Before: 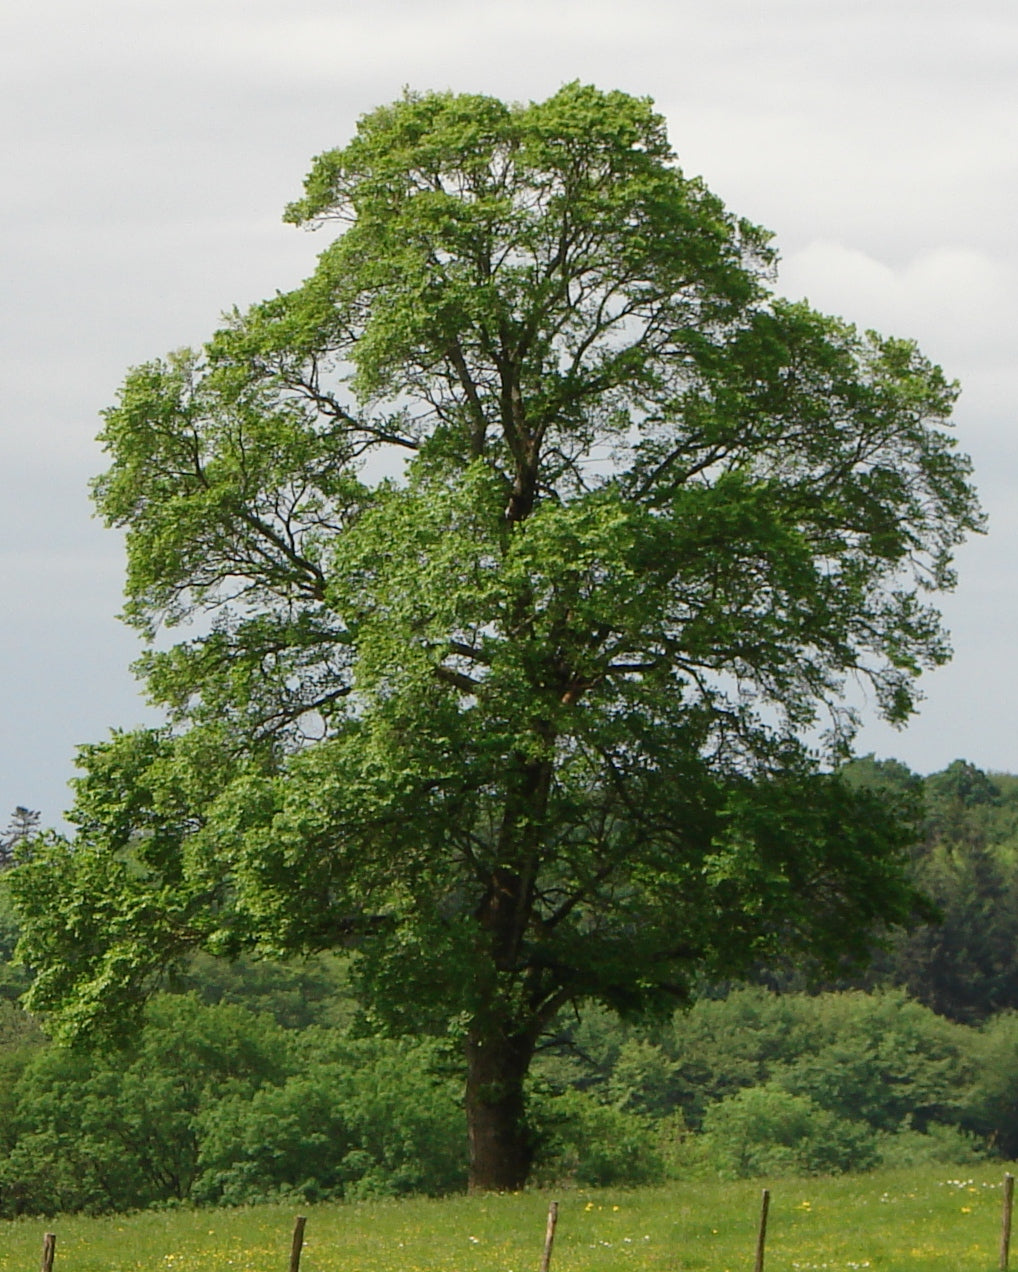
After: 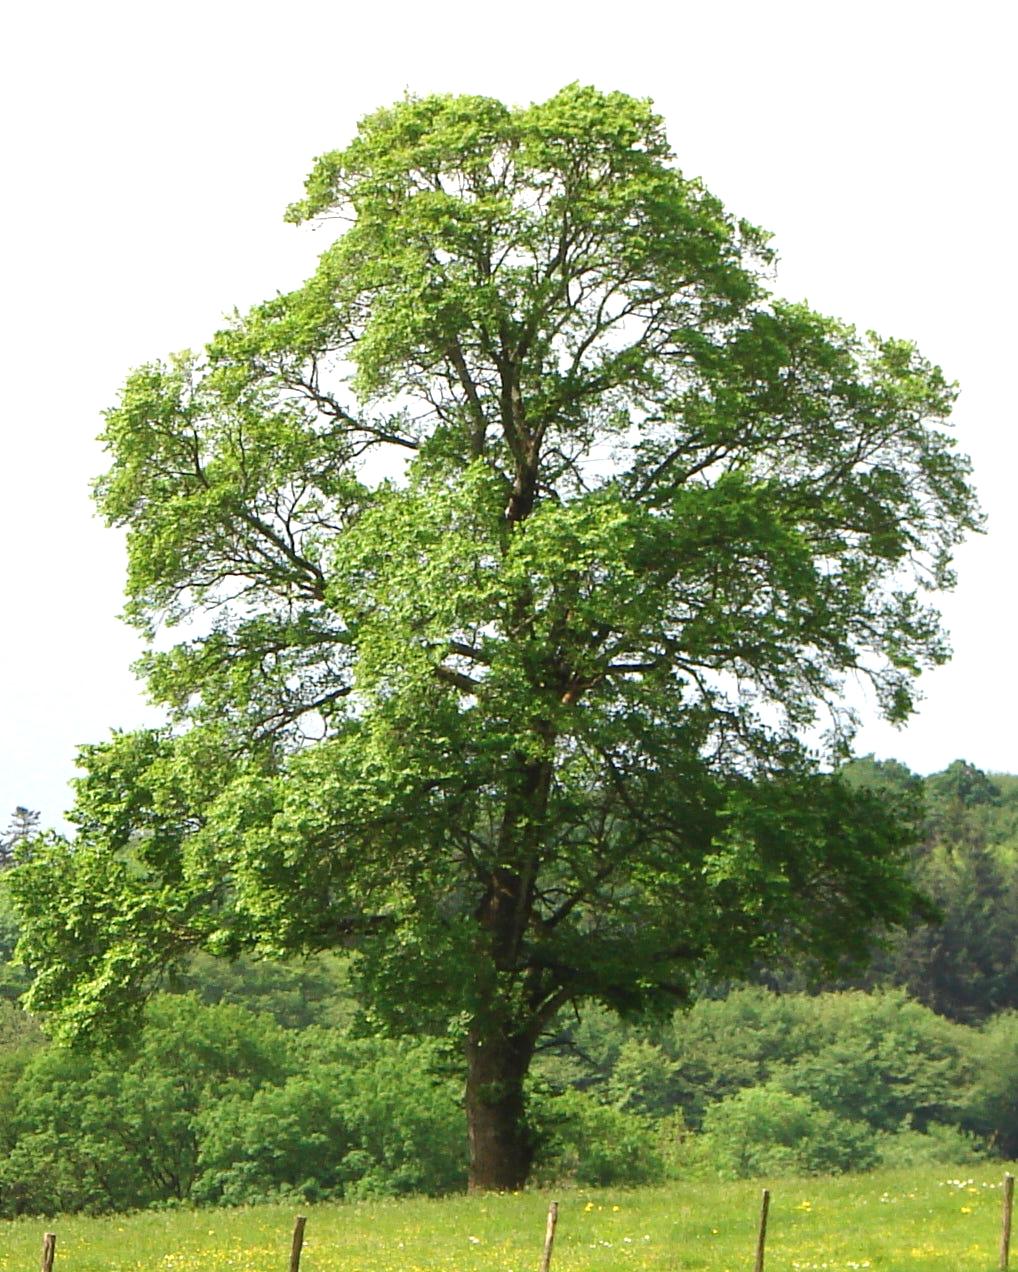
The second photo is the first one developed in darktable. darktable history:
exposure: exposure 0.998 EV, compensate highlight preservation false
